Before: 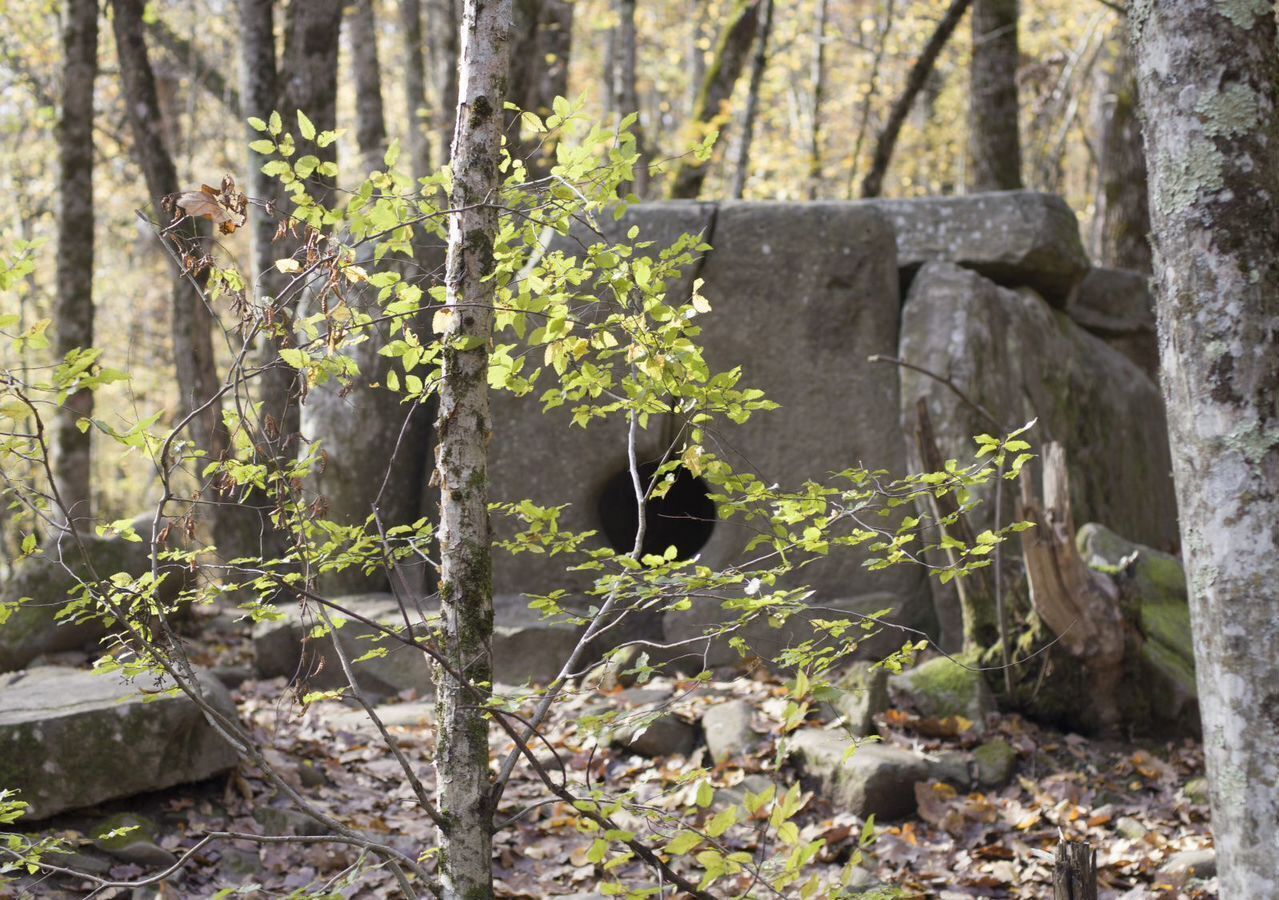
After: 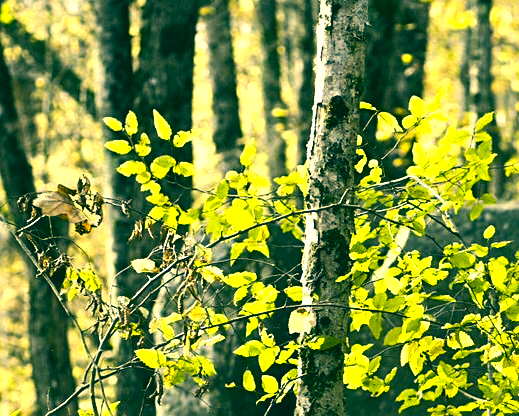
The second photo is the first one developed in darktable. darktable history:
color balance rgb: power › chroma 0.229%, power › hue 60.21°, highlights gain › luminance 17.68%, perceptual saturation grading › global saturation 30.252%, perceptual brilliance grading › highlights 4.049%, perceptual brilliance grading › mid-tones -17.693%, perceptual brilliance grading › shadows -40.948%, global vibrance 20%
sharpen: on, module defaults
crop and rotate: left 11.272%, top 0.09%, right 48.107%, bottom 53.682%
tone equalizer: -8 EV -0.401 EV, -7 EV -0.388 EV, -6 EV -0.351 EV, -5 EV -0.219 EV, -3 EV 0.198 EV, -2 EV 0.338 EV, -1 EV 0.382 EV, +0 EV 0.439 EV, edges refinement/feathering 500, mask exposure compensation -1.57 EV, preserve details no
color correction: highlights a* 2.12, highlights b* 33.89, shadows a* -36.23, shadows b* -5.69
